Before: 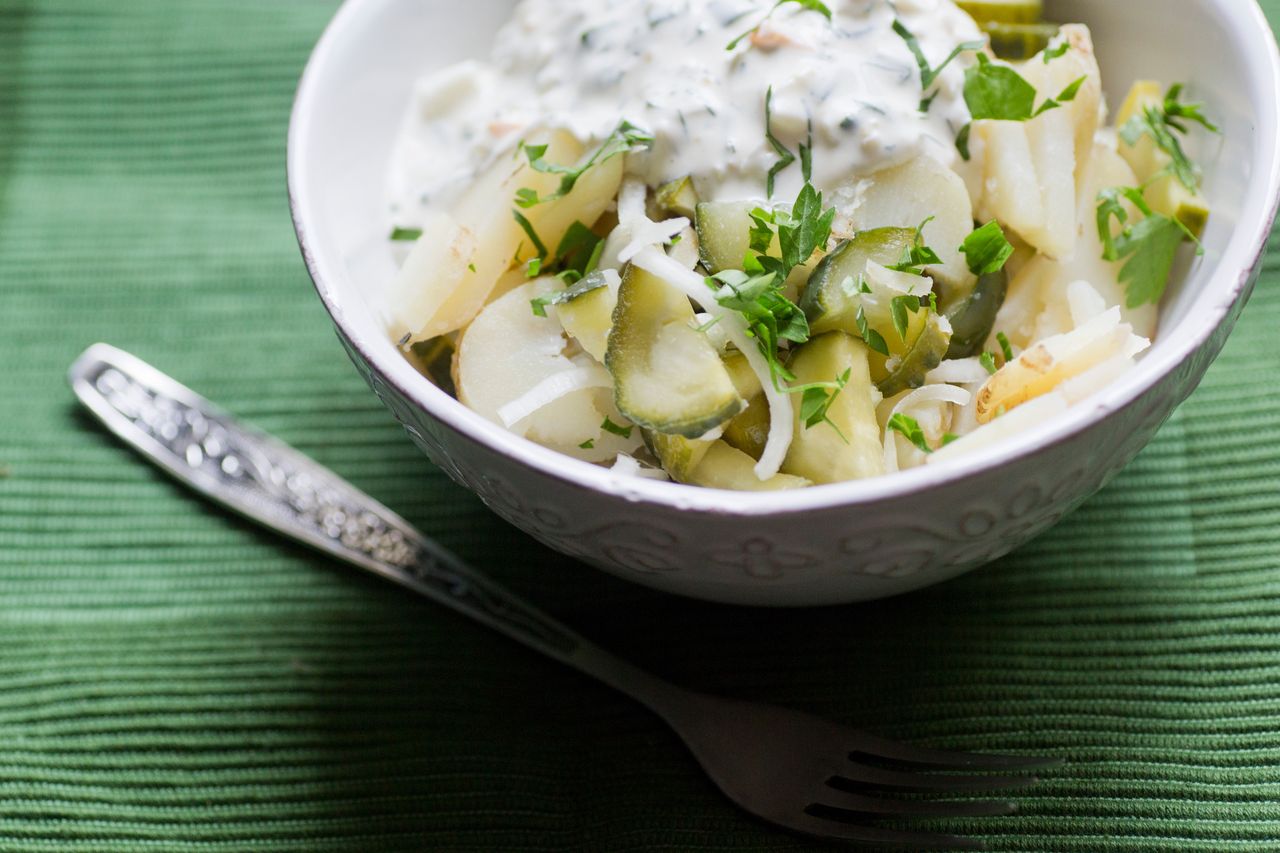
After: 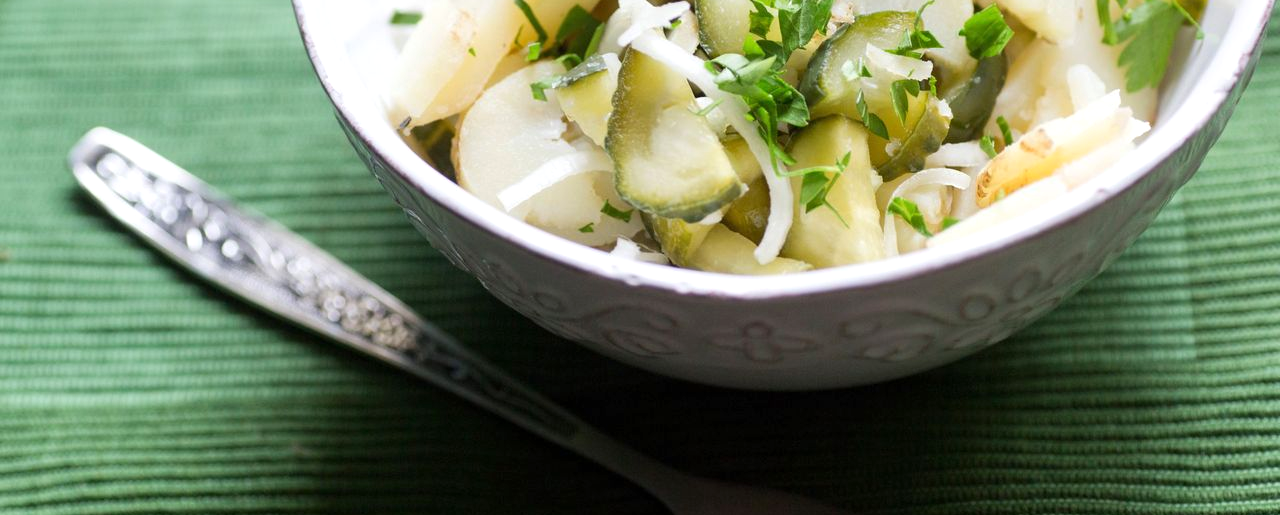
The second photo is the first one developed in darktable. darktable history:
exposure: exposure 0.295 EV, compensate highlight preservation false
crop and rotate: top 25.54%, bottom 14.02%
